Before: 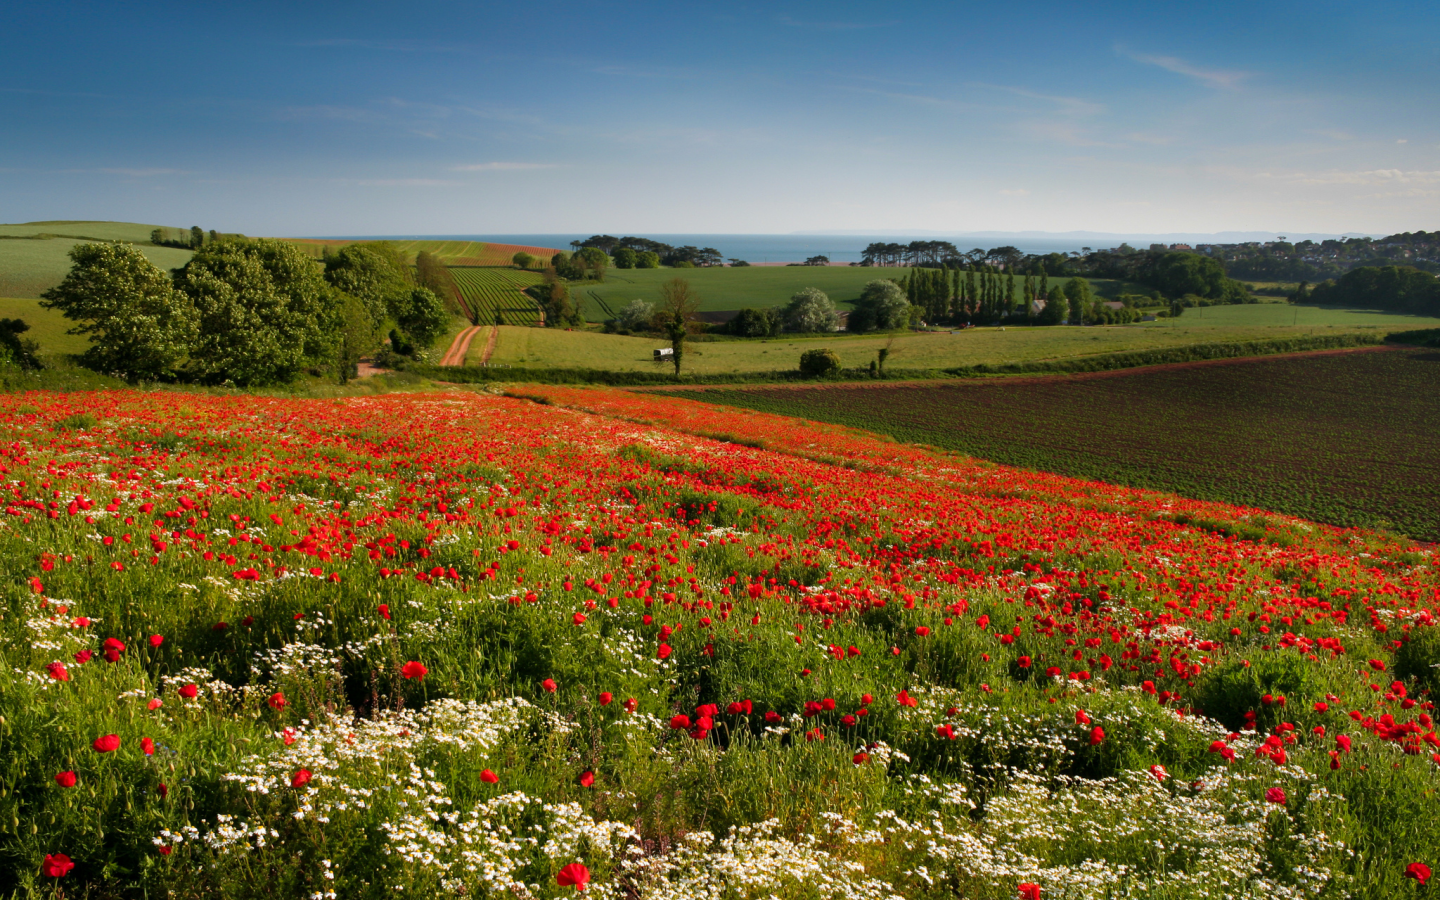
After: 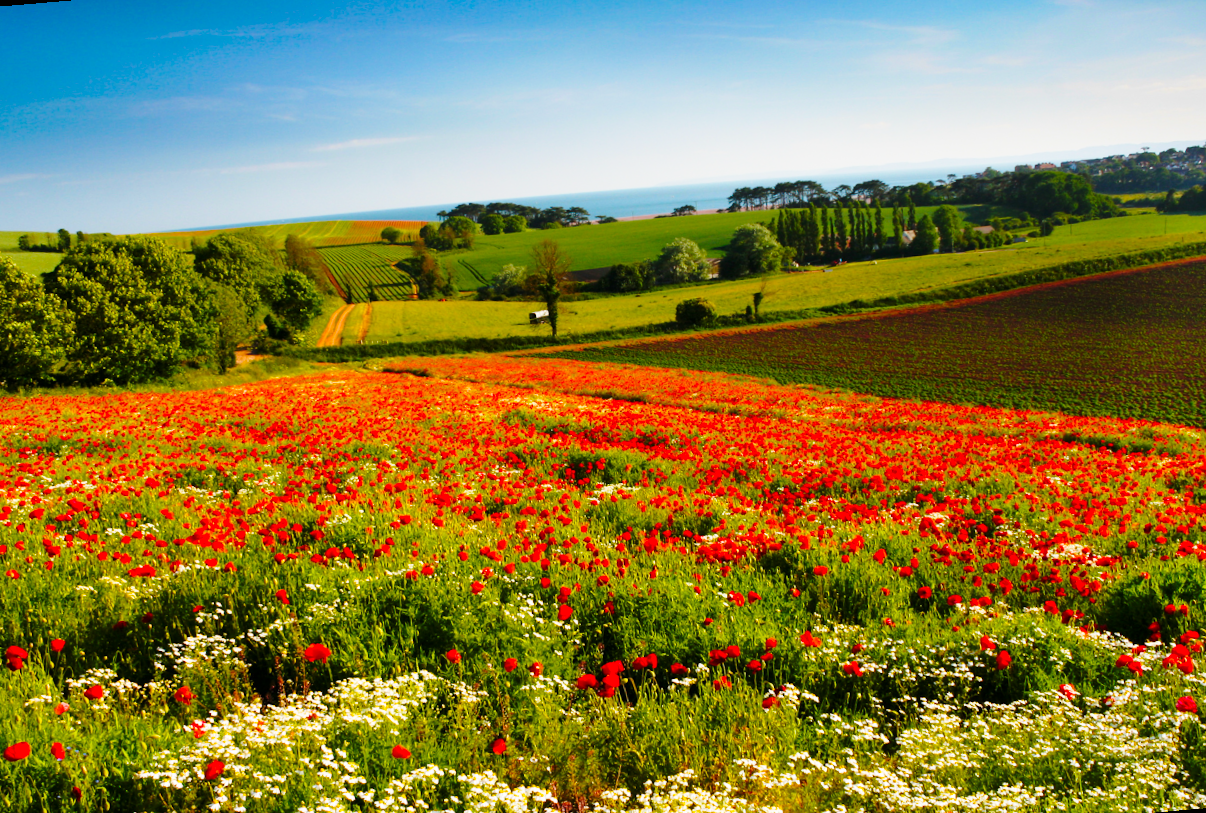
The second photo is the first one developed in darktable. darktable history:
base curve: curves: ch0 [(0, 0) (0.028, 0.03) (0.121, 0.232) (0.46, 0.748) (0.859, 0.968) (1, 1)], preserve colors none
crop and rotate: left 10.071%, top 10.071%, right 10.02%, bottom 10.02%
rotate and perspective: rotation -4.86°, automatic cropping off
color balance rgb: perceptual saturation grading › global saturation 30%, global vibrance 20%
